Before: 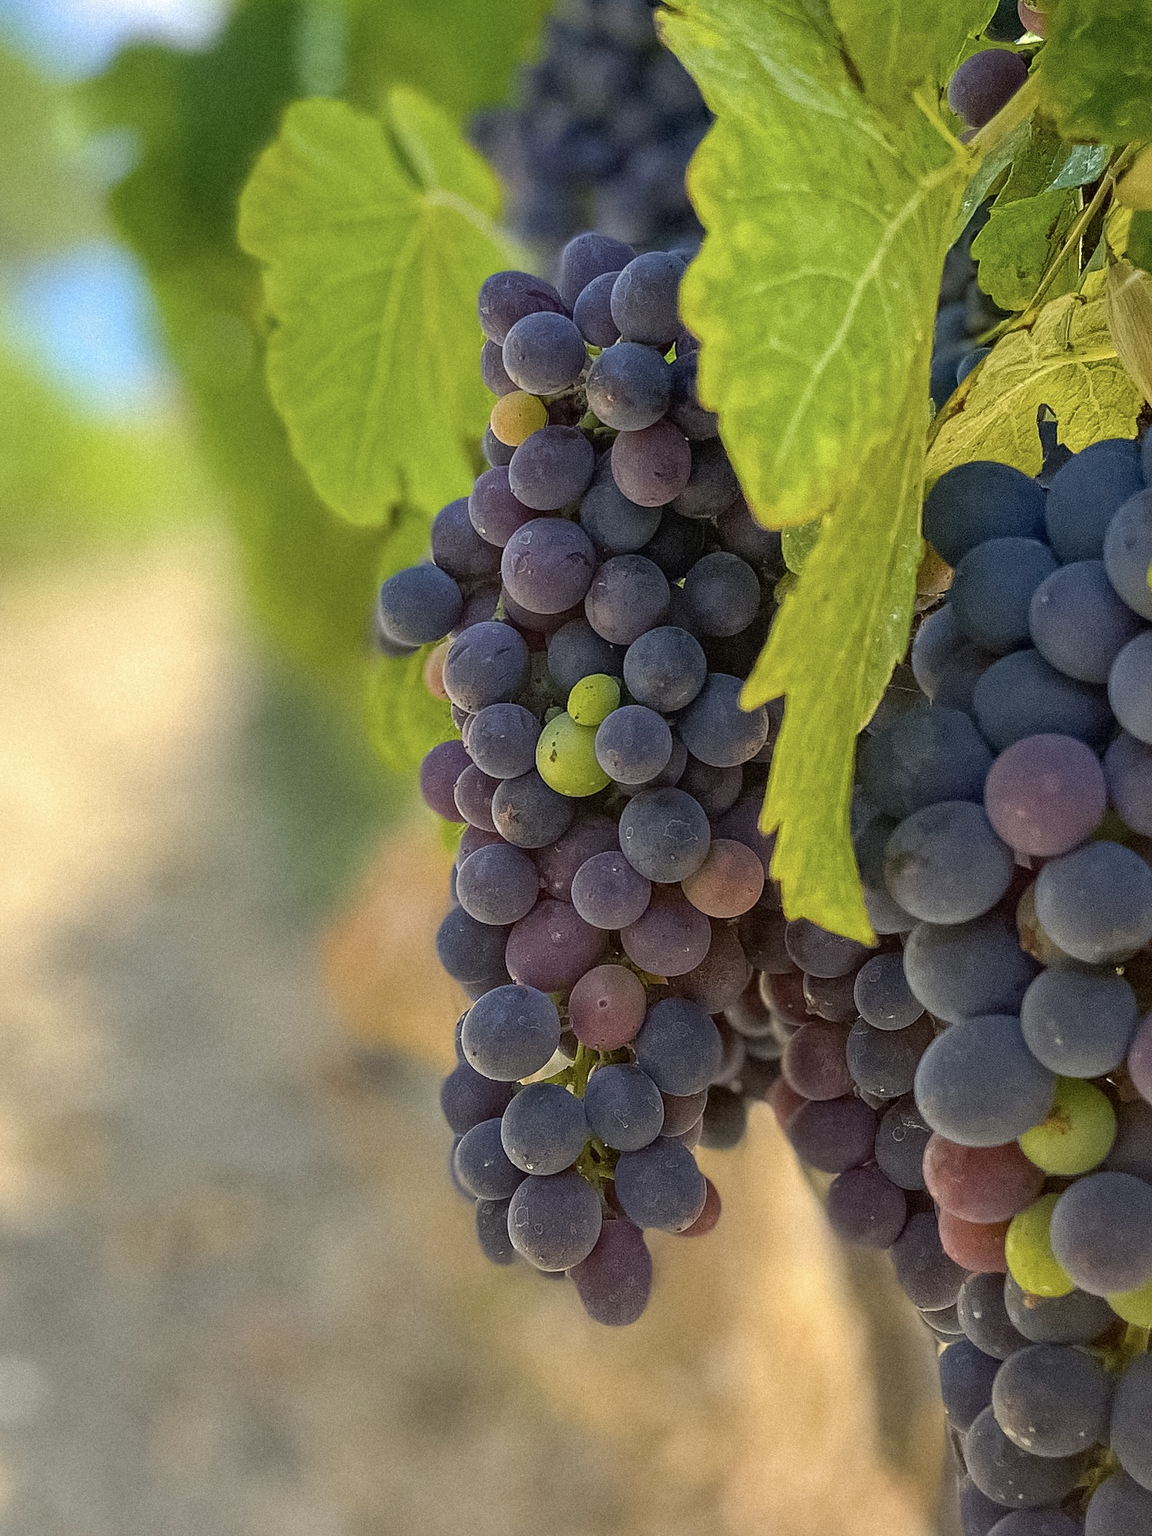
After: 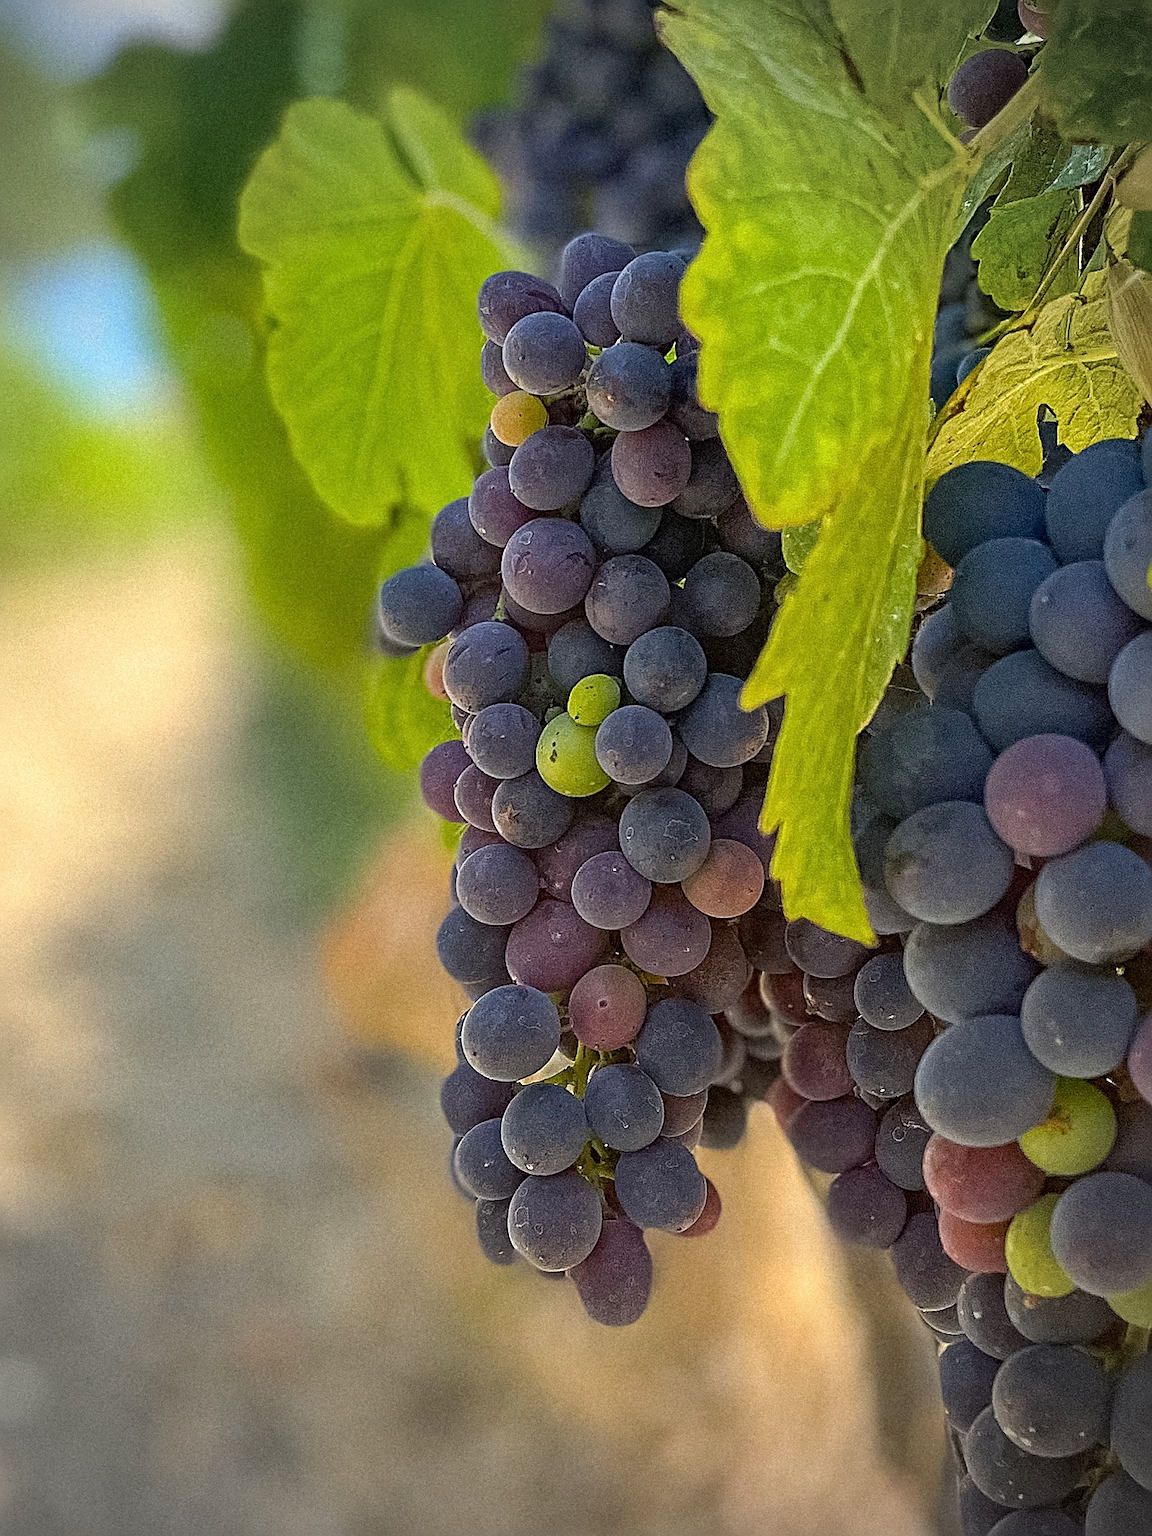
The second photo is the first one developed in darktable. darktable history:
vignetting: width/height ratio 1.094
sharpen: radius 4
